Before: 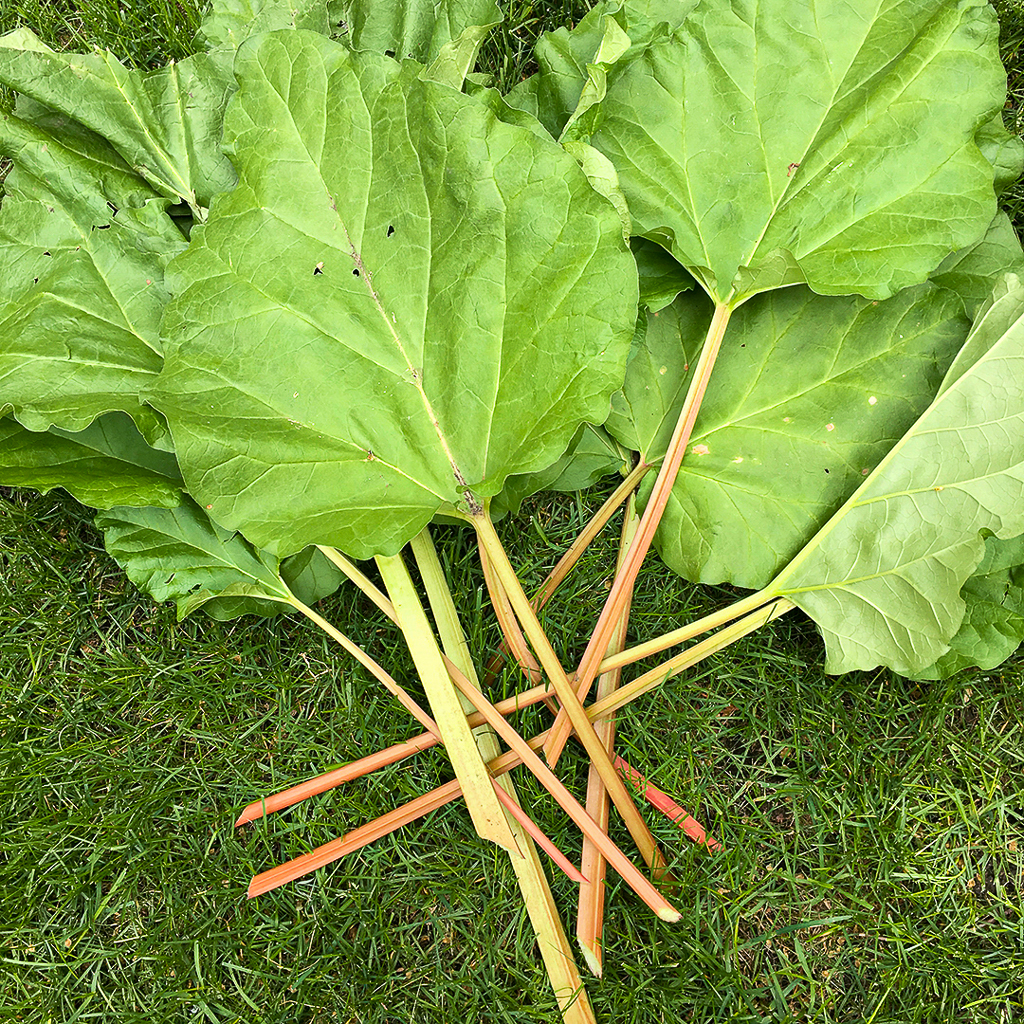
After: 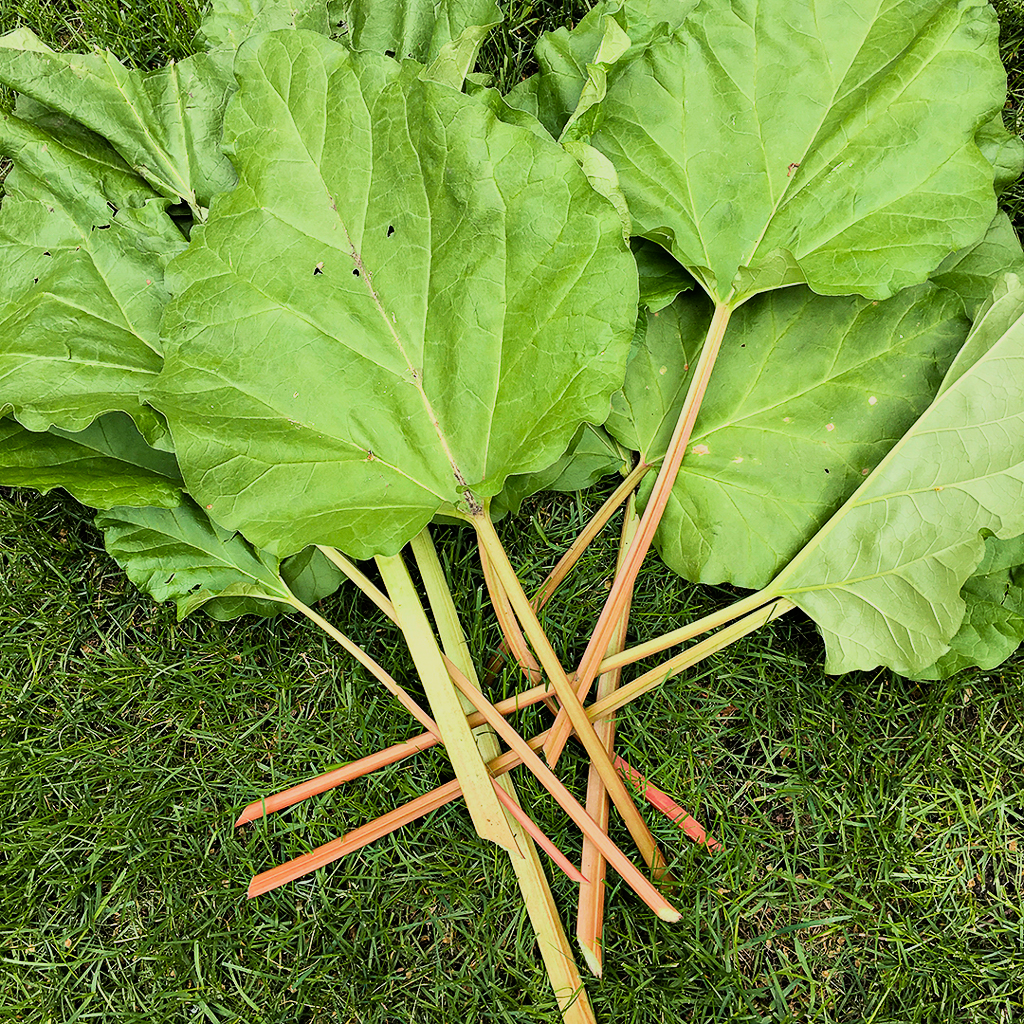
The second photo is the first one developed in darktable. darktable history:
tone equalizer: -8 EV 0.06 EV, smoothing diameter 25%, edges refinement/feathering 10, preserve details guided filter
filmic rgb: black relative exposure -7.75 EV, white relative exposure 4.4 EV, threshold 3 EV, hardness 3.76, latitude 50%, contrast 1.1, color science v5 (2021), contrast in shadows safe, contrast in highlights safe, enable highlight reconstruction true
shadows and highlights: shadows 37.27, highlights -28.18, soften with gaussian
